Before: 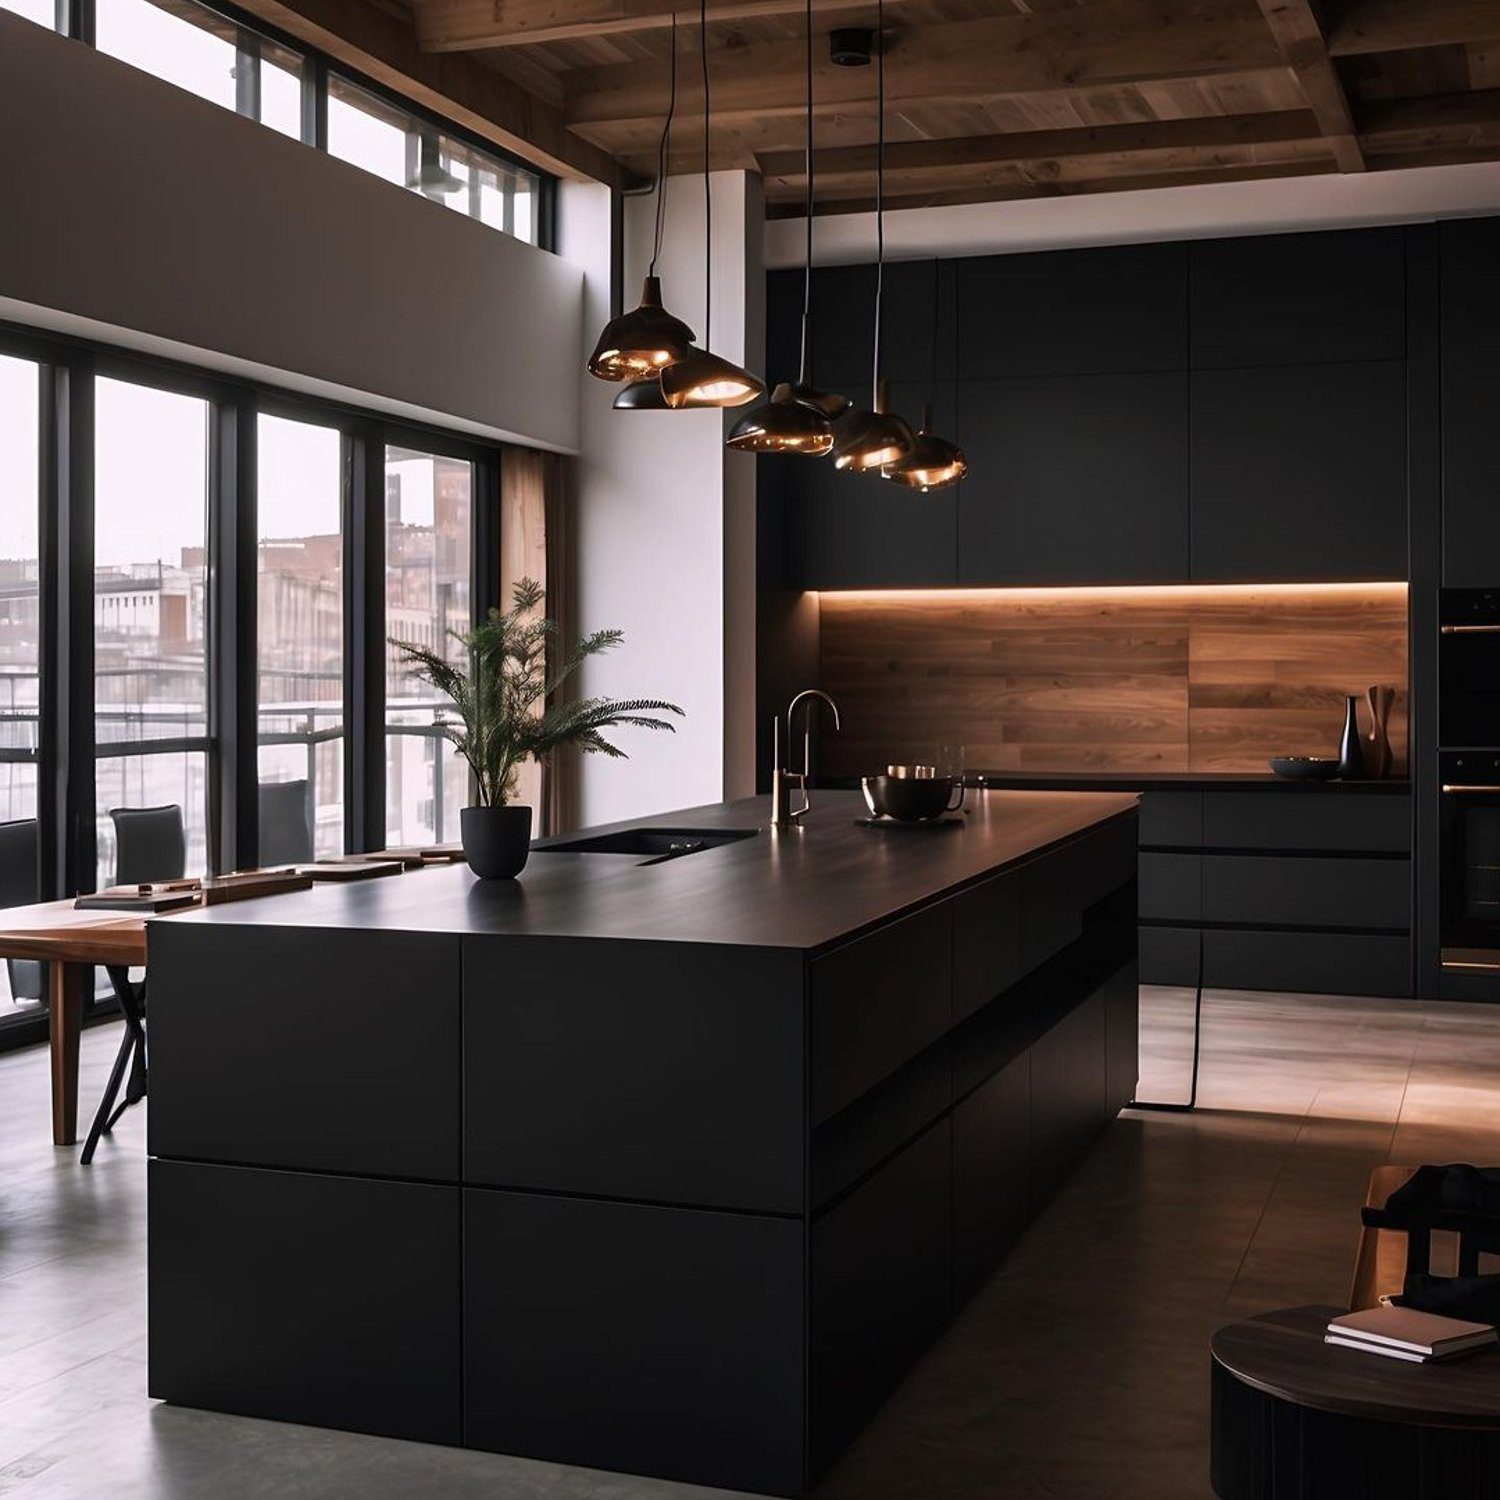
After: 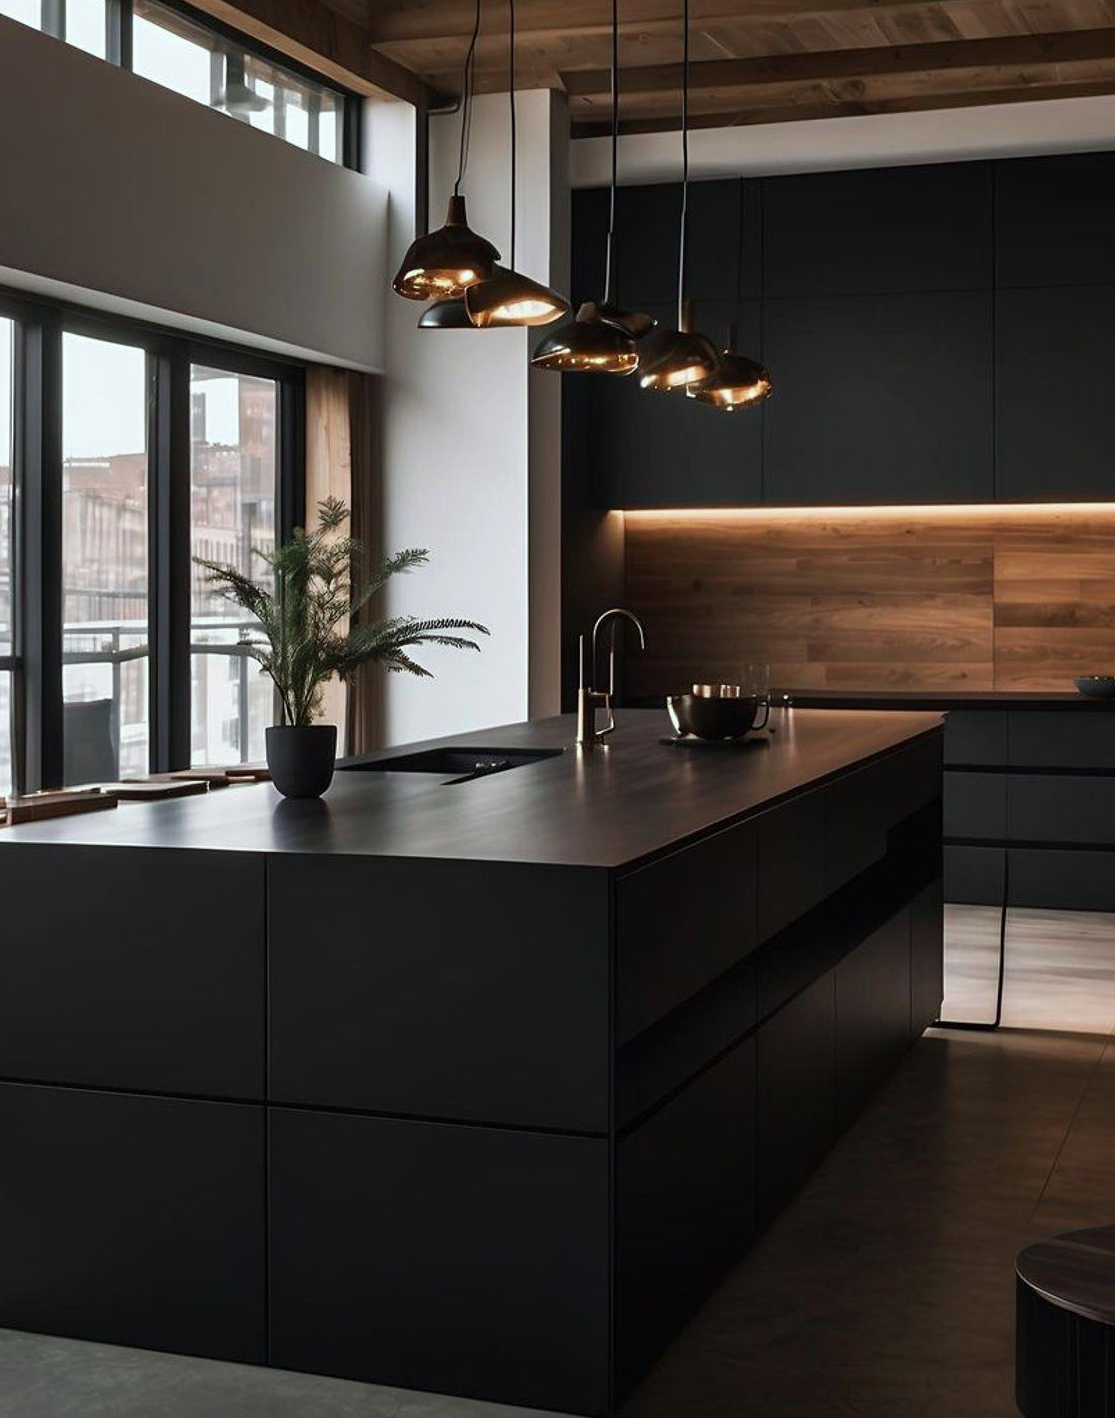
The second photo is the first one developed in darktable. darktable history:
color correction: highlights a* -6.64, highlights b* 0.54
crop and rotate: left 13.054%, top 5.406%, right 12.59%
